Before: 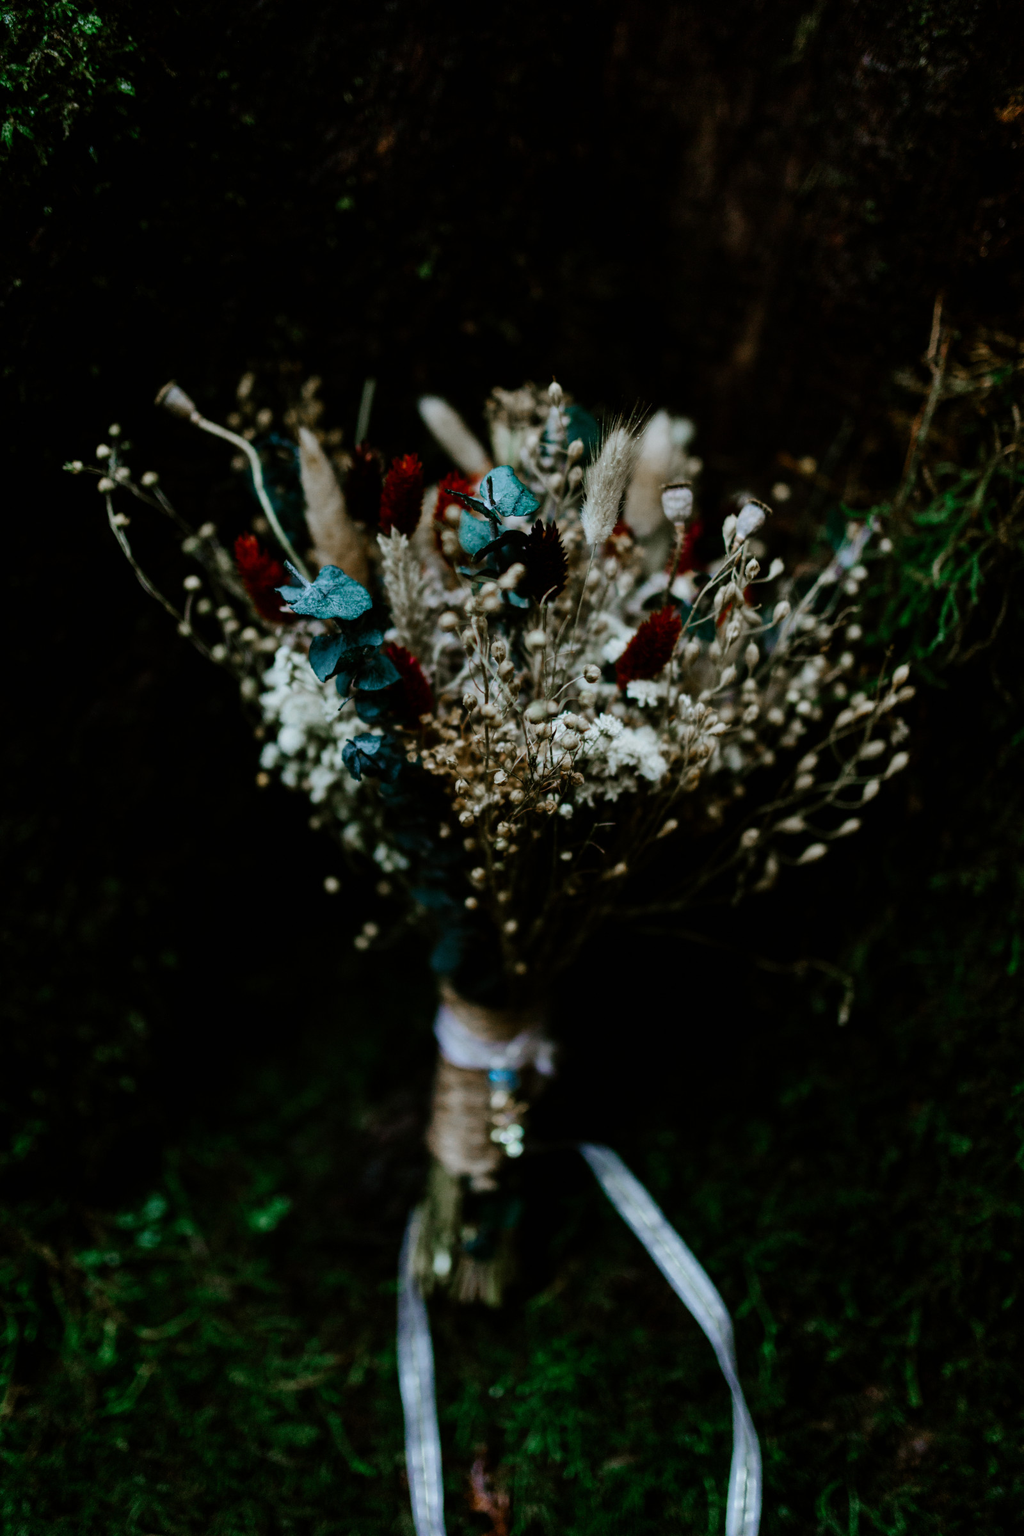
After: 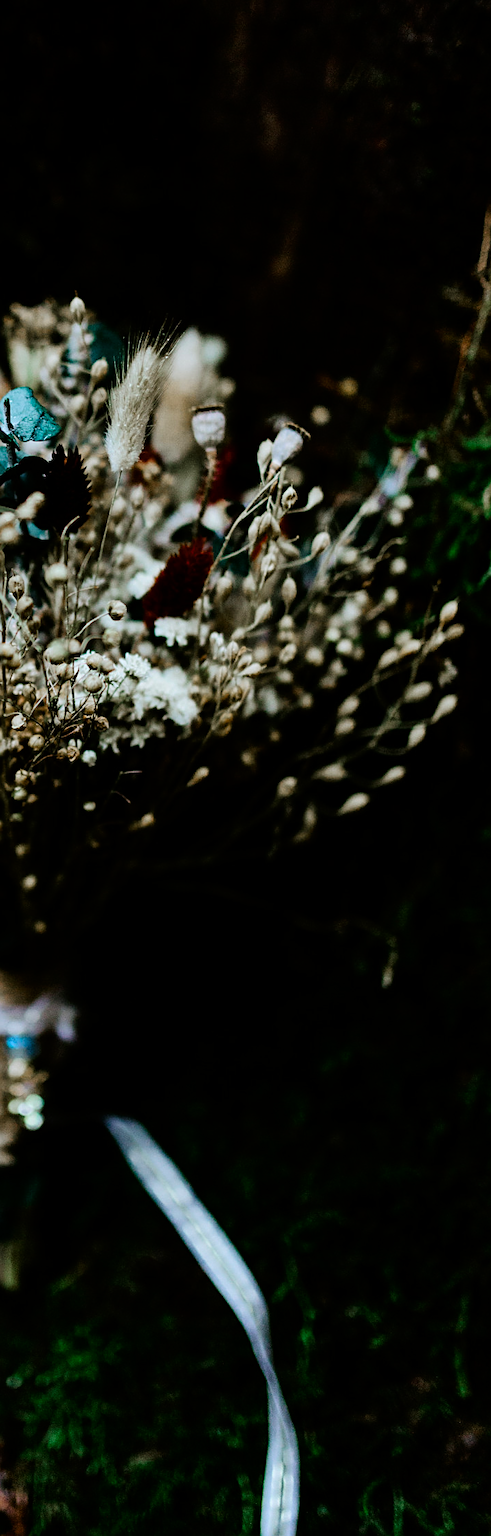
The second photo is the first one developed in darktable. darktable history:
contrast brightness saturation: contrast 0.028, brightness -0.036
crop: left 47.236%, top 6.887%, right 8.07%
sharpen: on, module defaults
tone curve: curves: ch0 [(0, 0) (0.051, 0.027) (0.096, 0.071) (0.219, 0.248) (0.428, 0.52) (0.596, 0.713) (0.727, 0.823) (0.859, 0.924) (1, 1)]; ch1 [(0, 0) (0.1, 0.038) (0.318, 0.221) (0.413, 0.325) (0.443, 0.412) (0.483, 0.474) (0.503, 0.501) (0.516, 0.515) (0.548, 0.575) (0.561, 0.596) (0.594, 0.647) (0.666, 0.701) (1, 1)]; ch2 [(0, 0) (0.453, 0.435) (0.479, 0.476) (0.504, 0.5) (0.52, 0.526) (0.557, 0.585) (0.583, 0.608) (0.824, 0.815) (1, 1)], color space Lab, linked channels, preserve colors none
